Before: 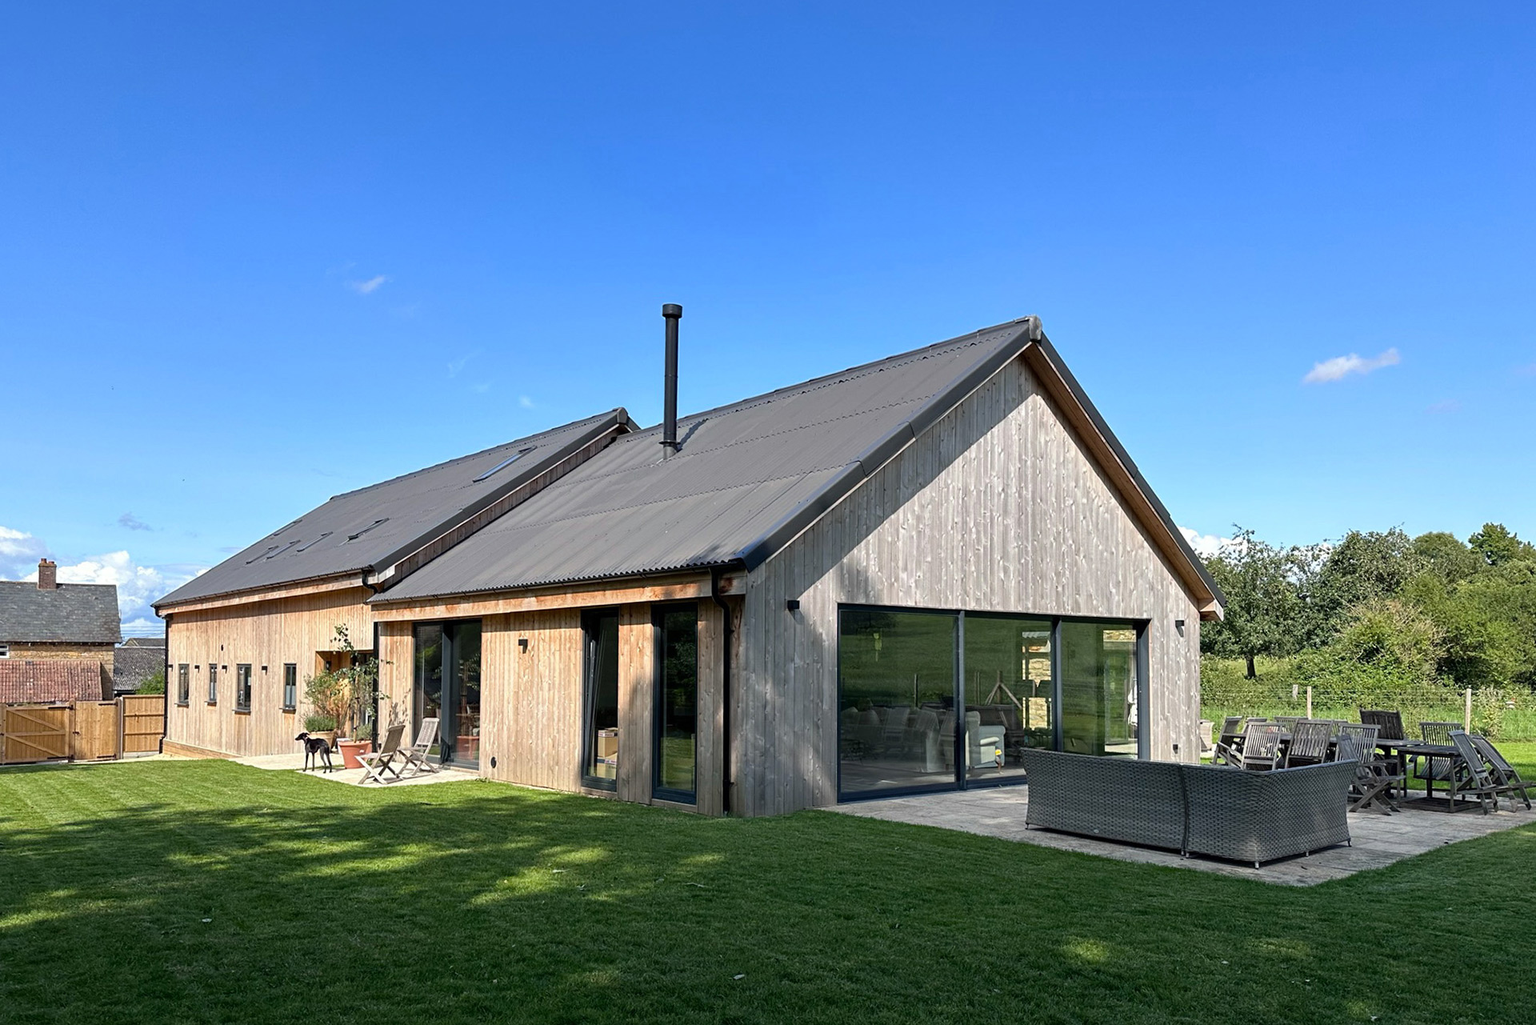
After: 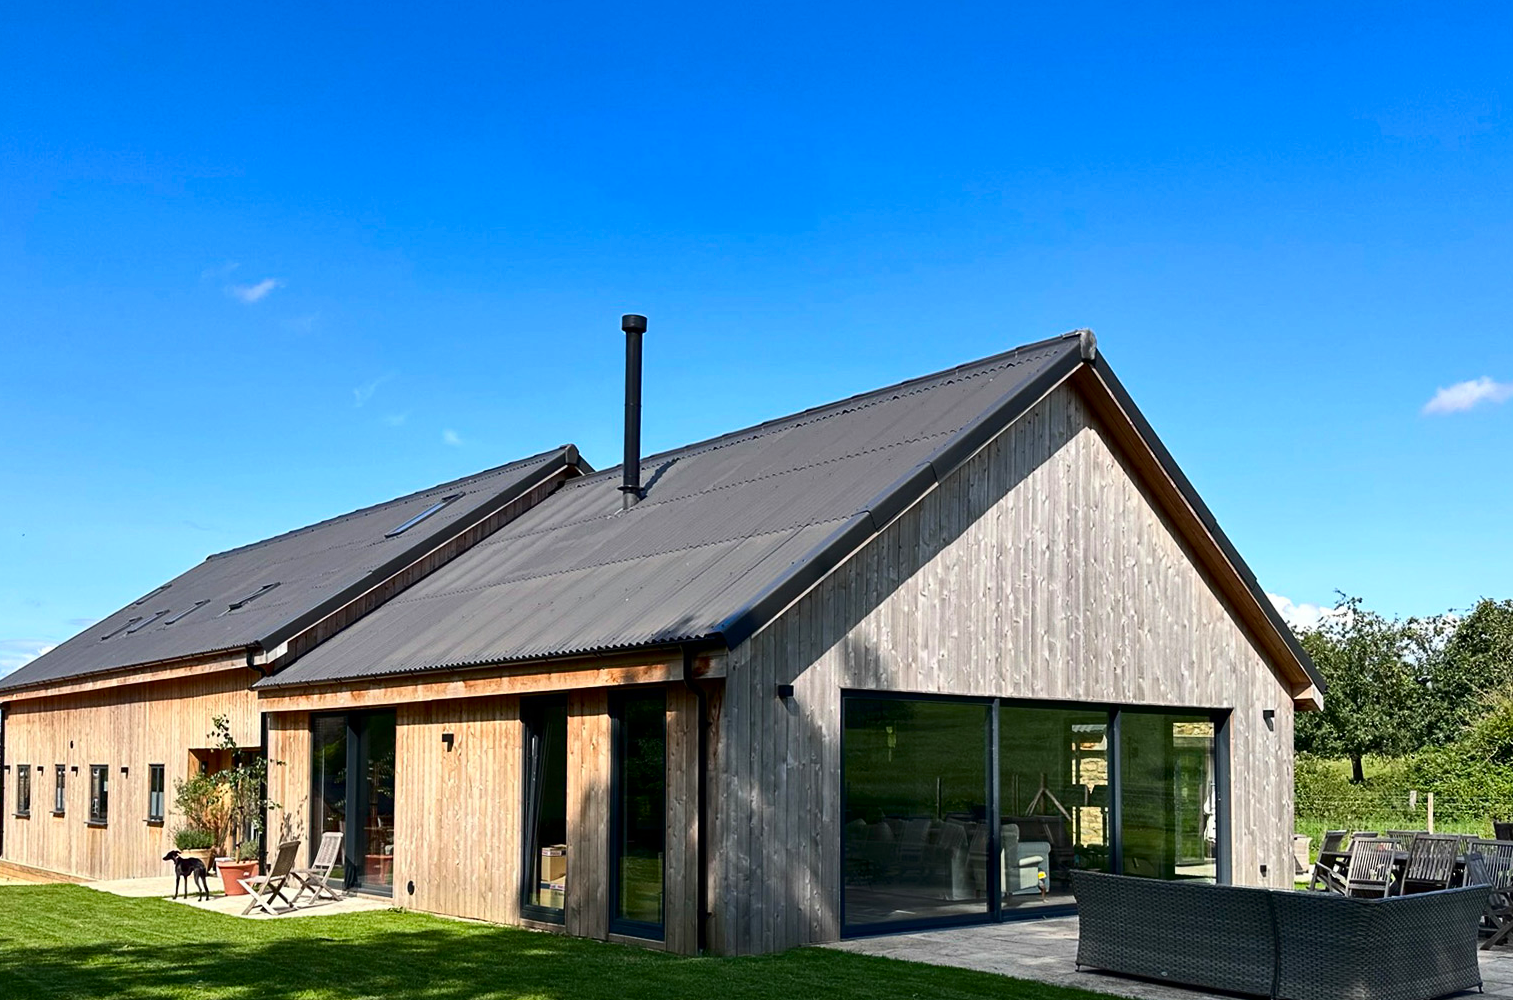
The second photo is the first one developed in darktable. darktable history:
crop and rotate: left 10.77%, top 5.1%, right 10.41%, bottom 16.76%
contrast brightness saturation: contrast 0.19, brightness -0.11, saturation 0.21
